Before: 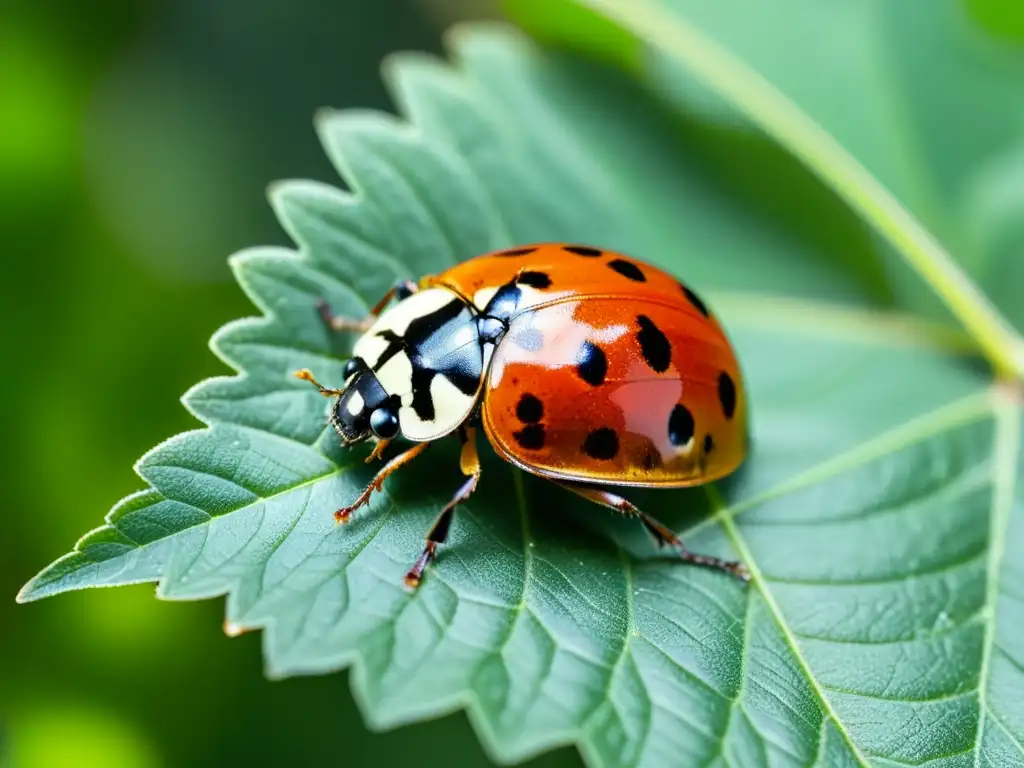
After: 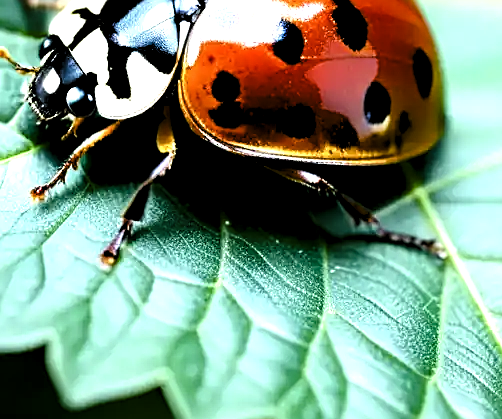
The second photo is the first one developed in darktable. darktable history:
color balance rgb: perceptual saturation grading › global saturation 44.254%, perceptual saturation grading › highlights -49.292%, perceptual saturation grading › shadows 29.502%
crop: left 29.757%, top 41.942%, right 21.184%, bottom 3.498%
sharpen: amount 0.494
tone equalizer: -8 EV -1.1 EV, -7 EV -1.01 EV, -6 EV -0.86 EV, -5 EV -0.566 EV, -3 EV 0.603 EV, -2 EV 0.847 EV, -1 EV 0.992 EV, +0 EV 1.06 EV, smoothing diameter 2.21%, edges refinement/feathering 16.84, mask exposure compensation -1.57 EV, filter diffusion 5
levels: levels [0.116, 0.574, 1]
